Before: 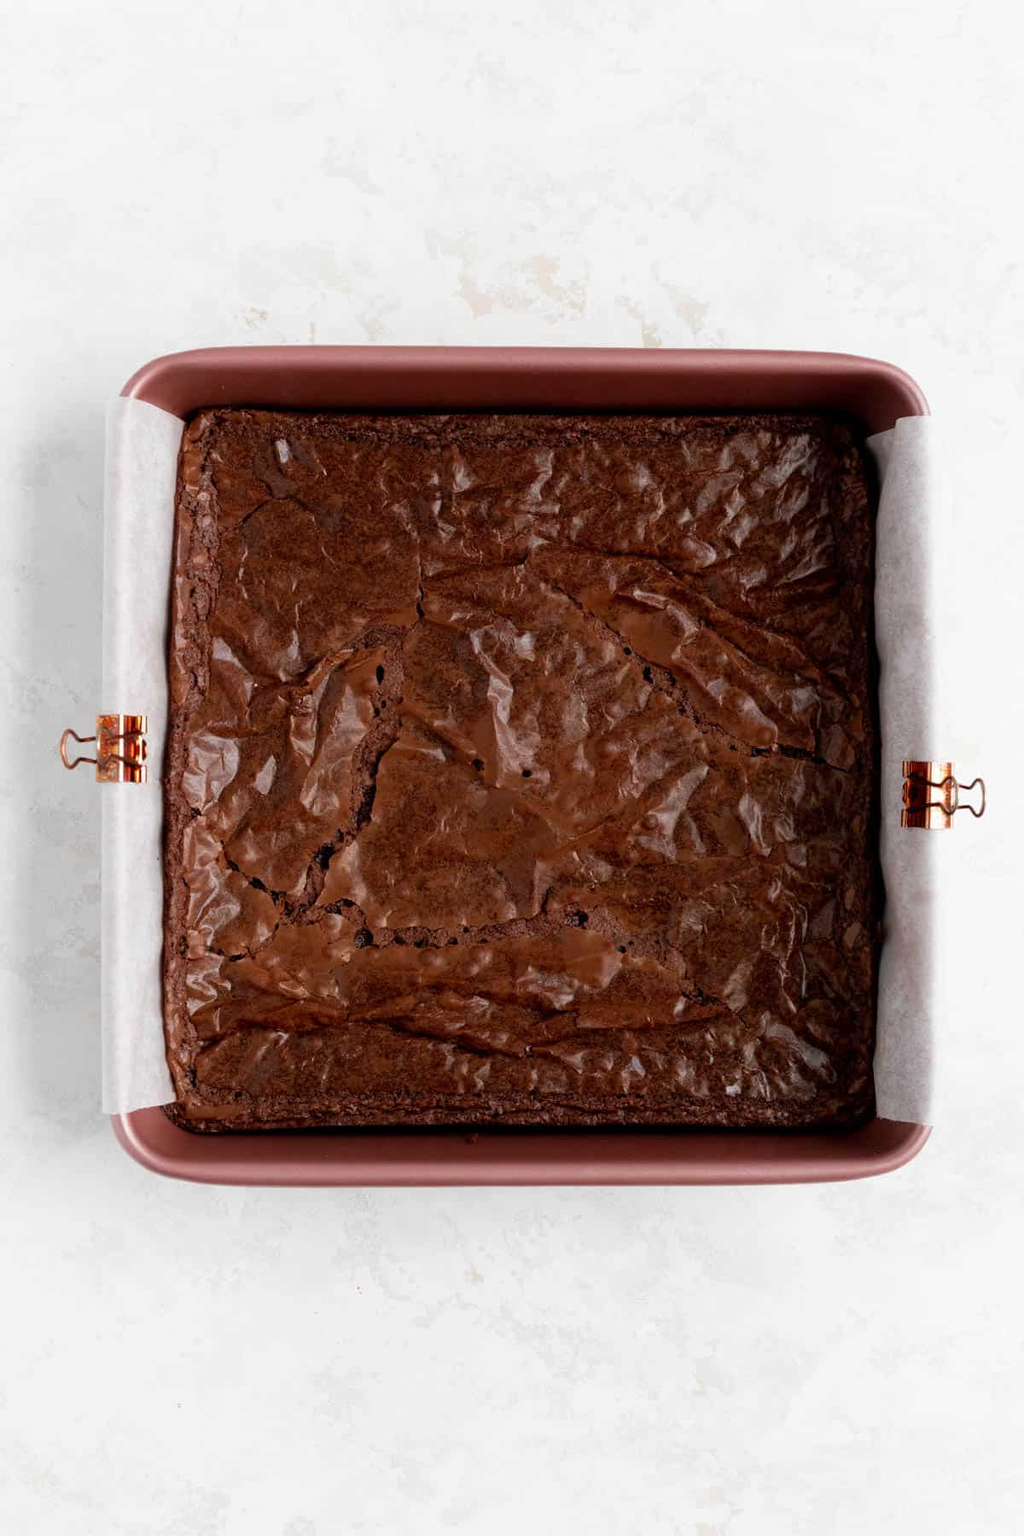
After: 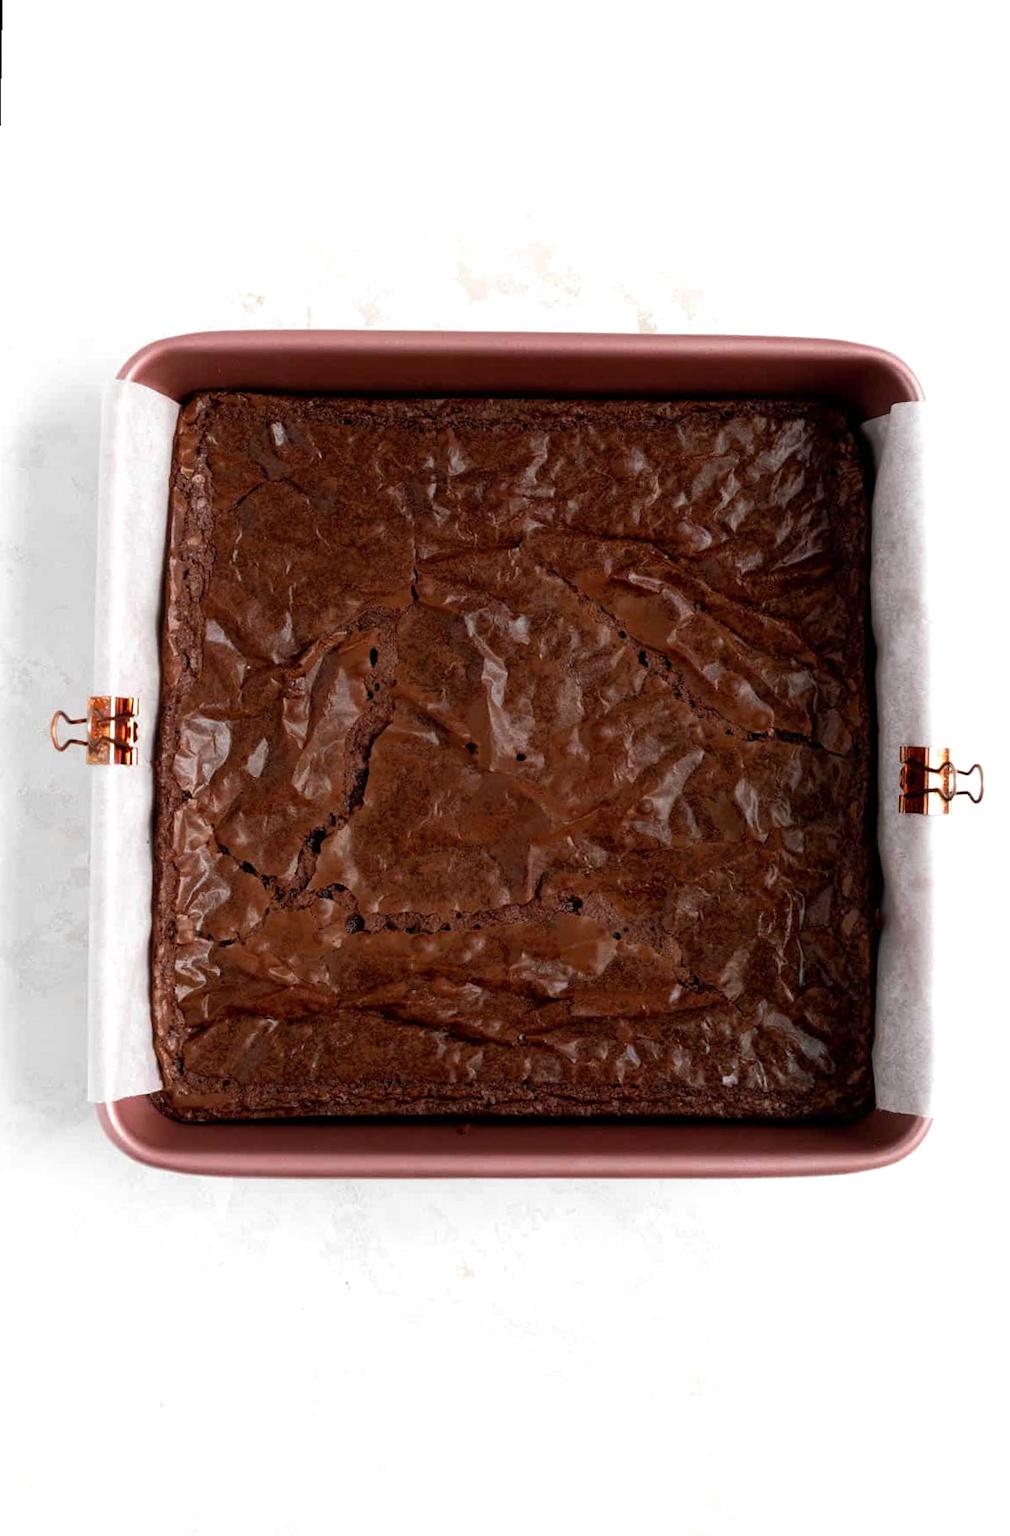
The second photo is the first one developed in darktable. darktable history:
tone equalizer: -8 EV -0.001 EV, -7 EV 0.001 EV, -6 EV -0.002 EV, -5 EV -0.003 EV, -4 EV -0.062 EV, -3 EV -0.222 EV, -2 EV -0.267 EV, -1 EV 0.105 EV, +0 EV 0.303 EV
rotate and perspective: rotation 0.226°, lens shift (vertical) -0.042, crop left 0.023, crop right 0.982, crop top 0.006, crop bottom 0.994
